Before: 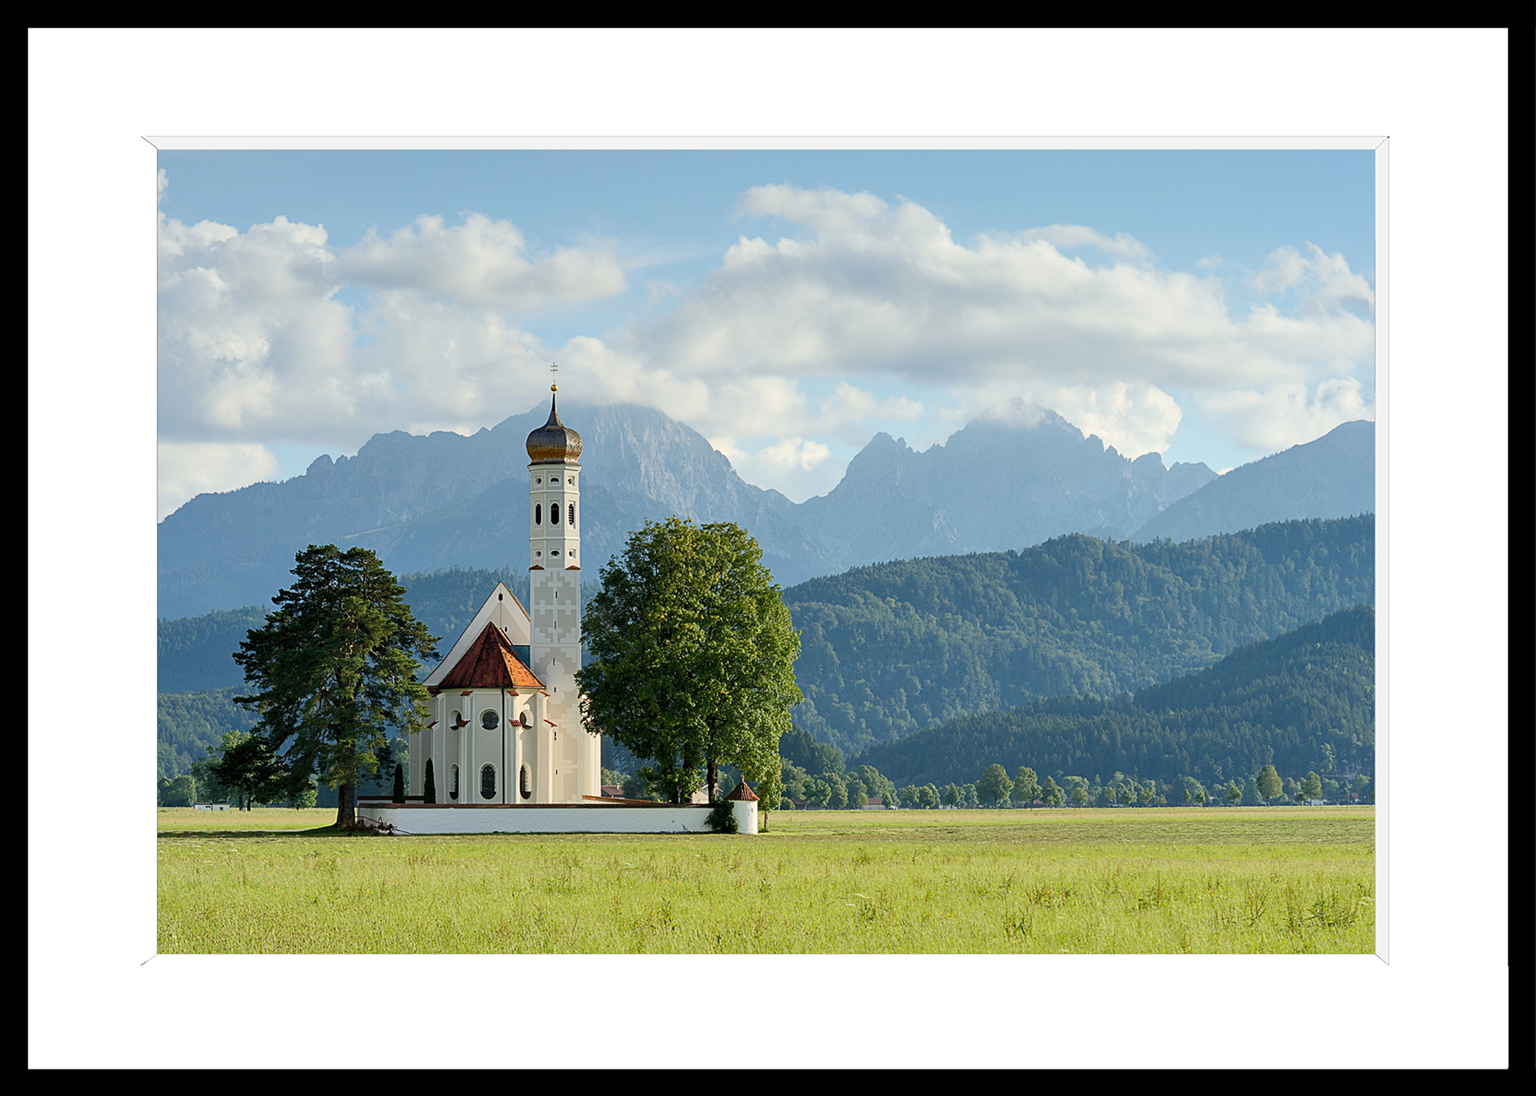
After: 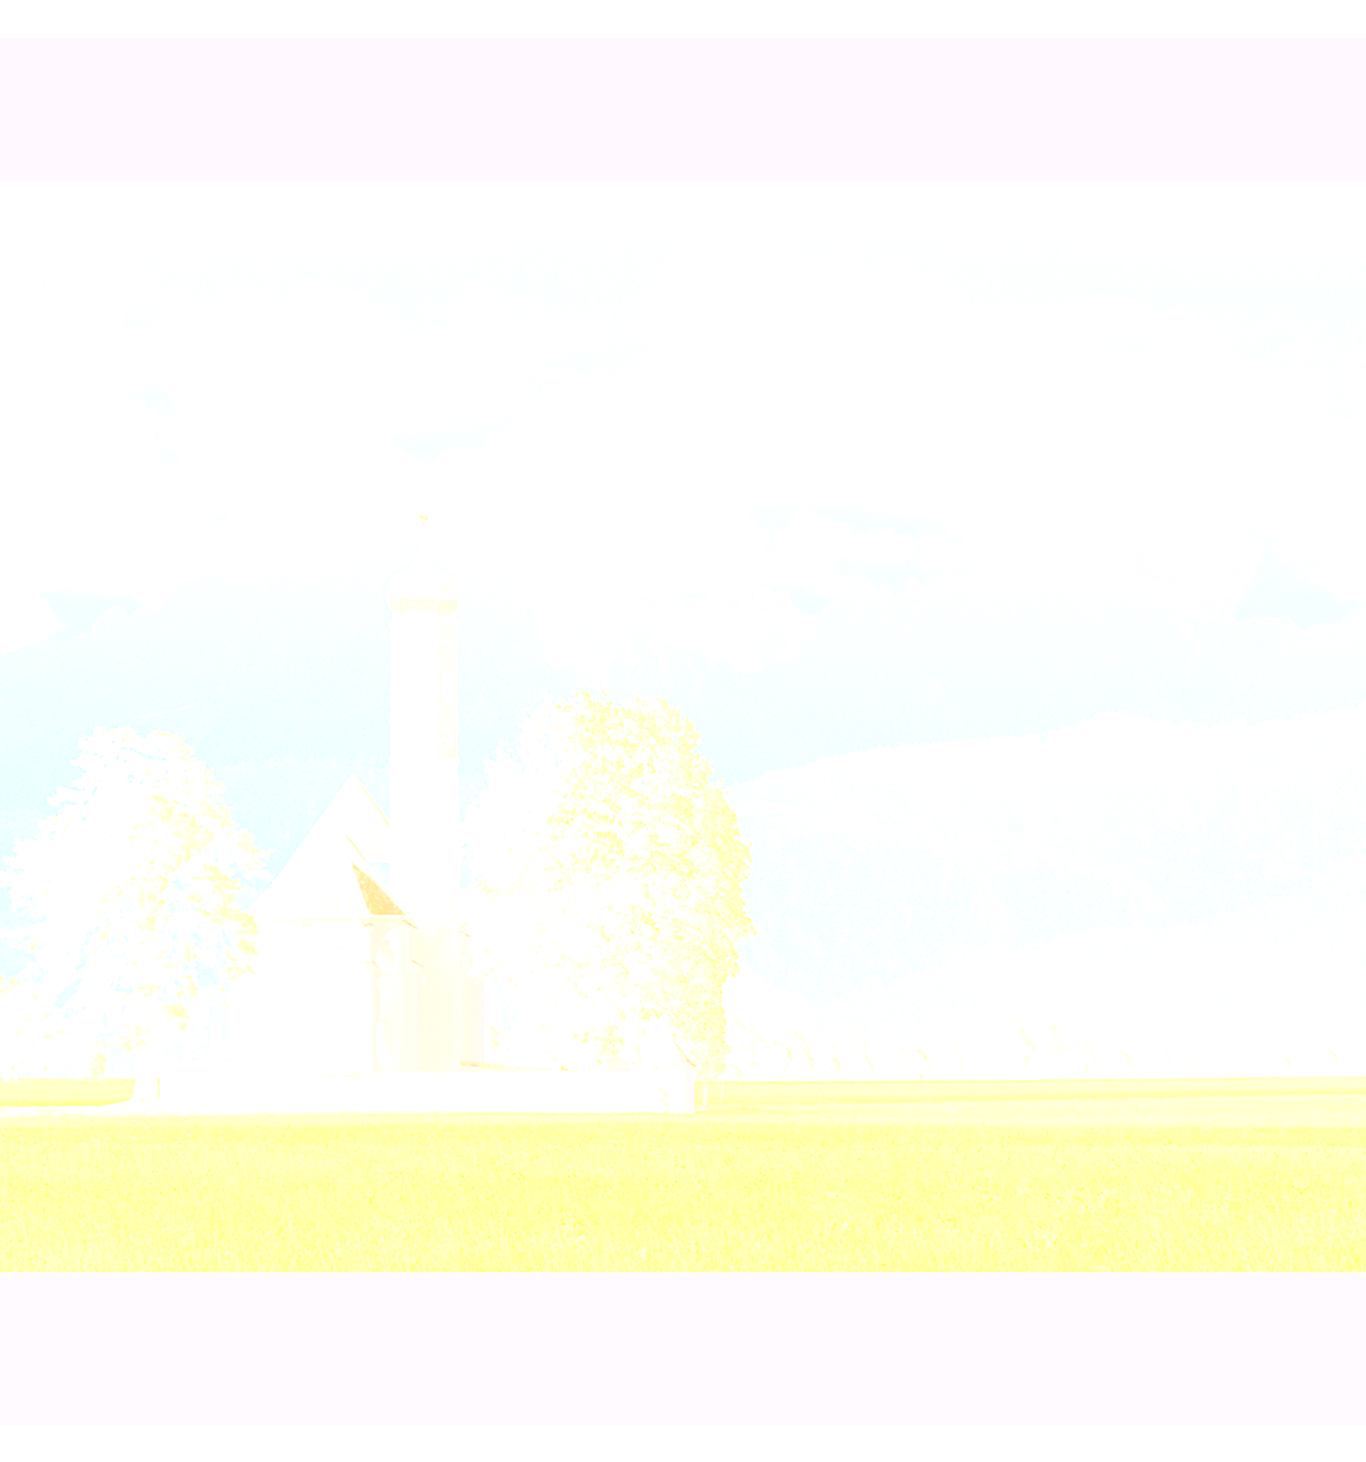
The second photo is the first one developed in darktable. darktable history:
crop and rotate: left 15.446%, right 17.836%
white balance: red 1.05, blue 1.072
bloom: size 85%, threshold 5%, strength 85%
